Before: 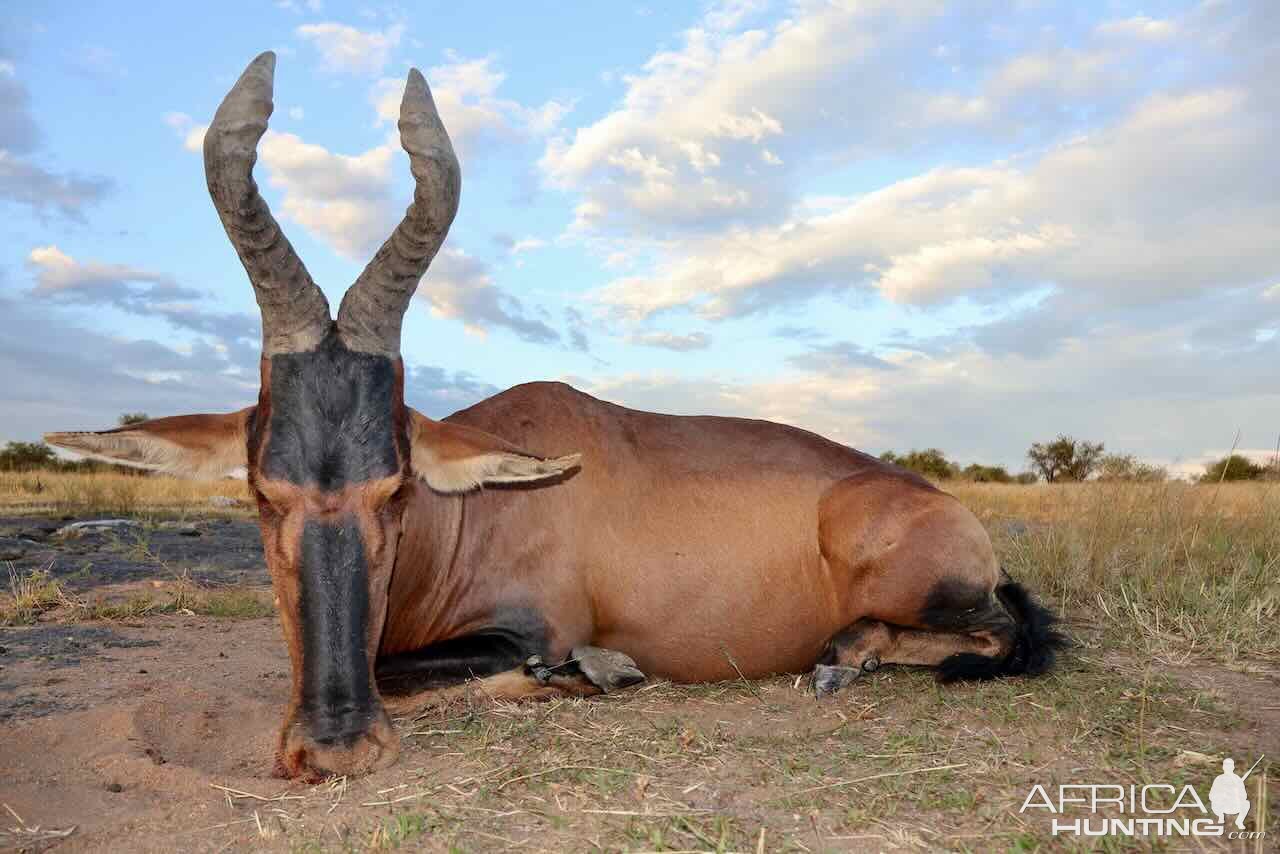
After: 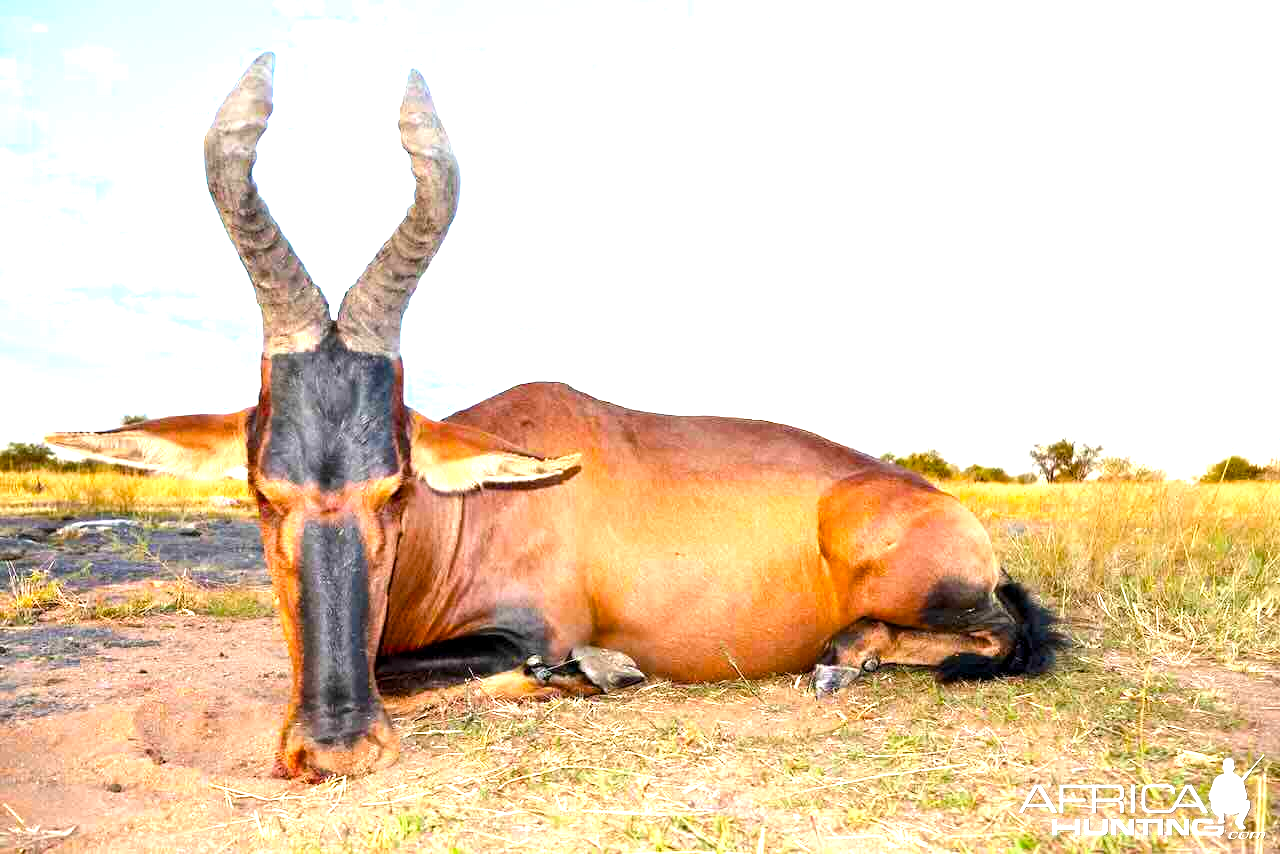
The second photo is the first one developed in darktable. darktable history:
color balance rgb: linear chroma grading › global chroma 1.176%, linear chroma grading › mid-tones -1.06%, perceptual saturation grading › global saturation 36.782%, global vibrance 11.534%, contrast 4.919%
exposure: black level correction 0.001, exposure 1.654 EV, compensate exposure bias true, compensate highlight preservation false
